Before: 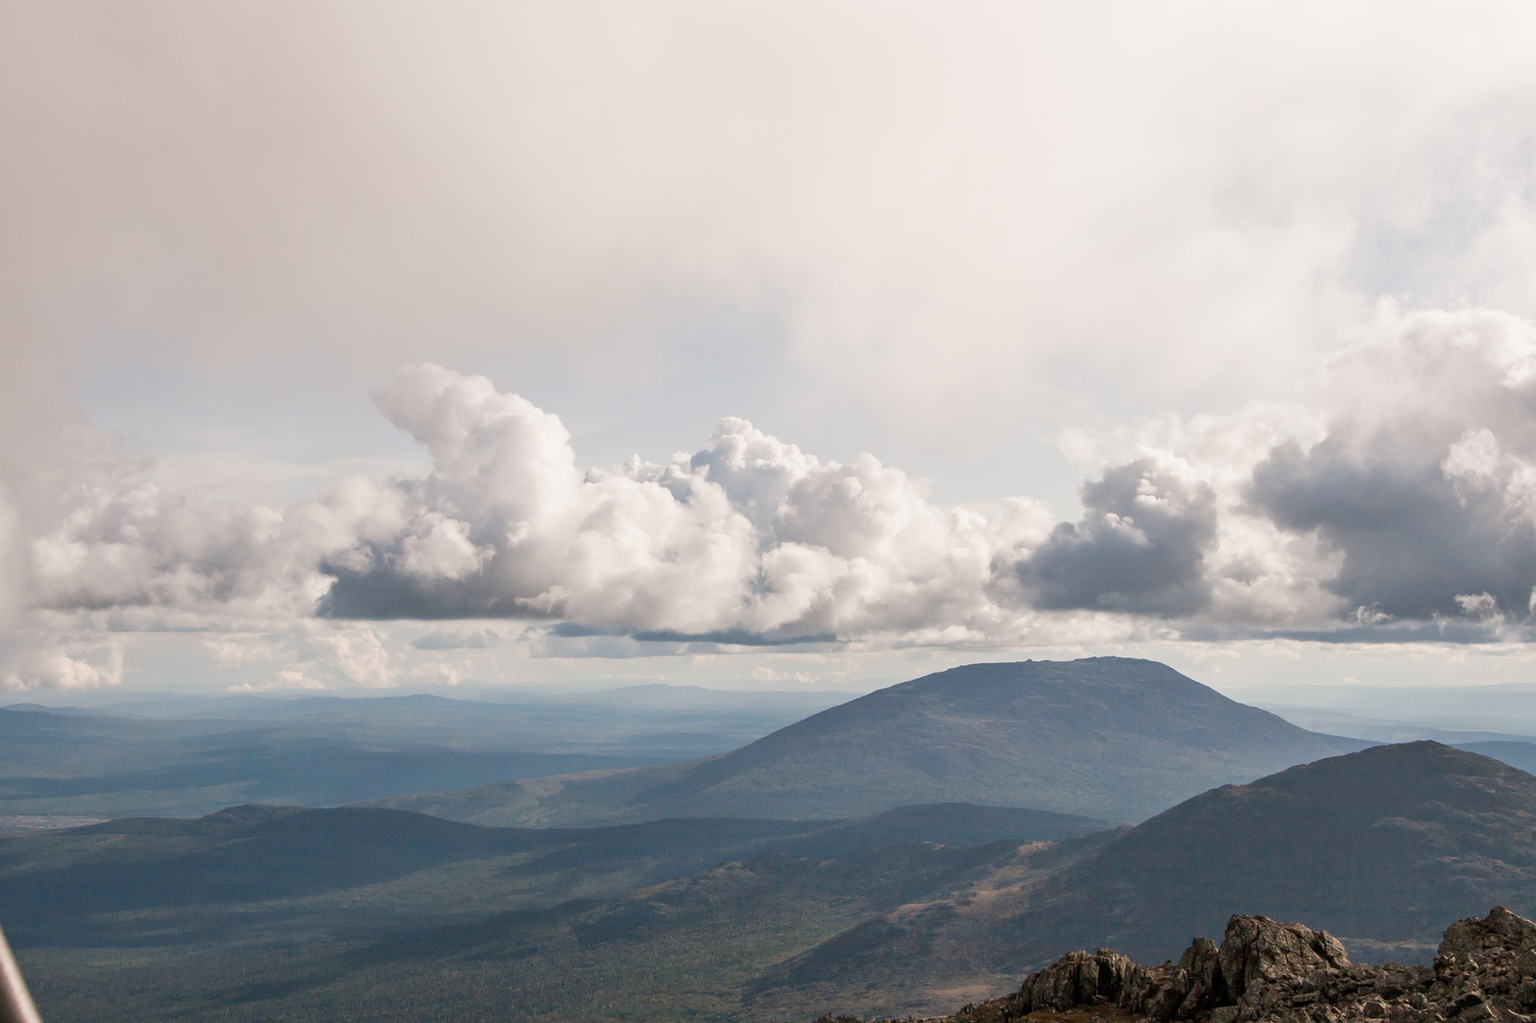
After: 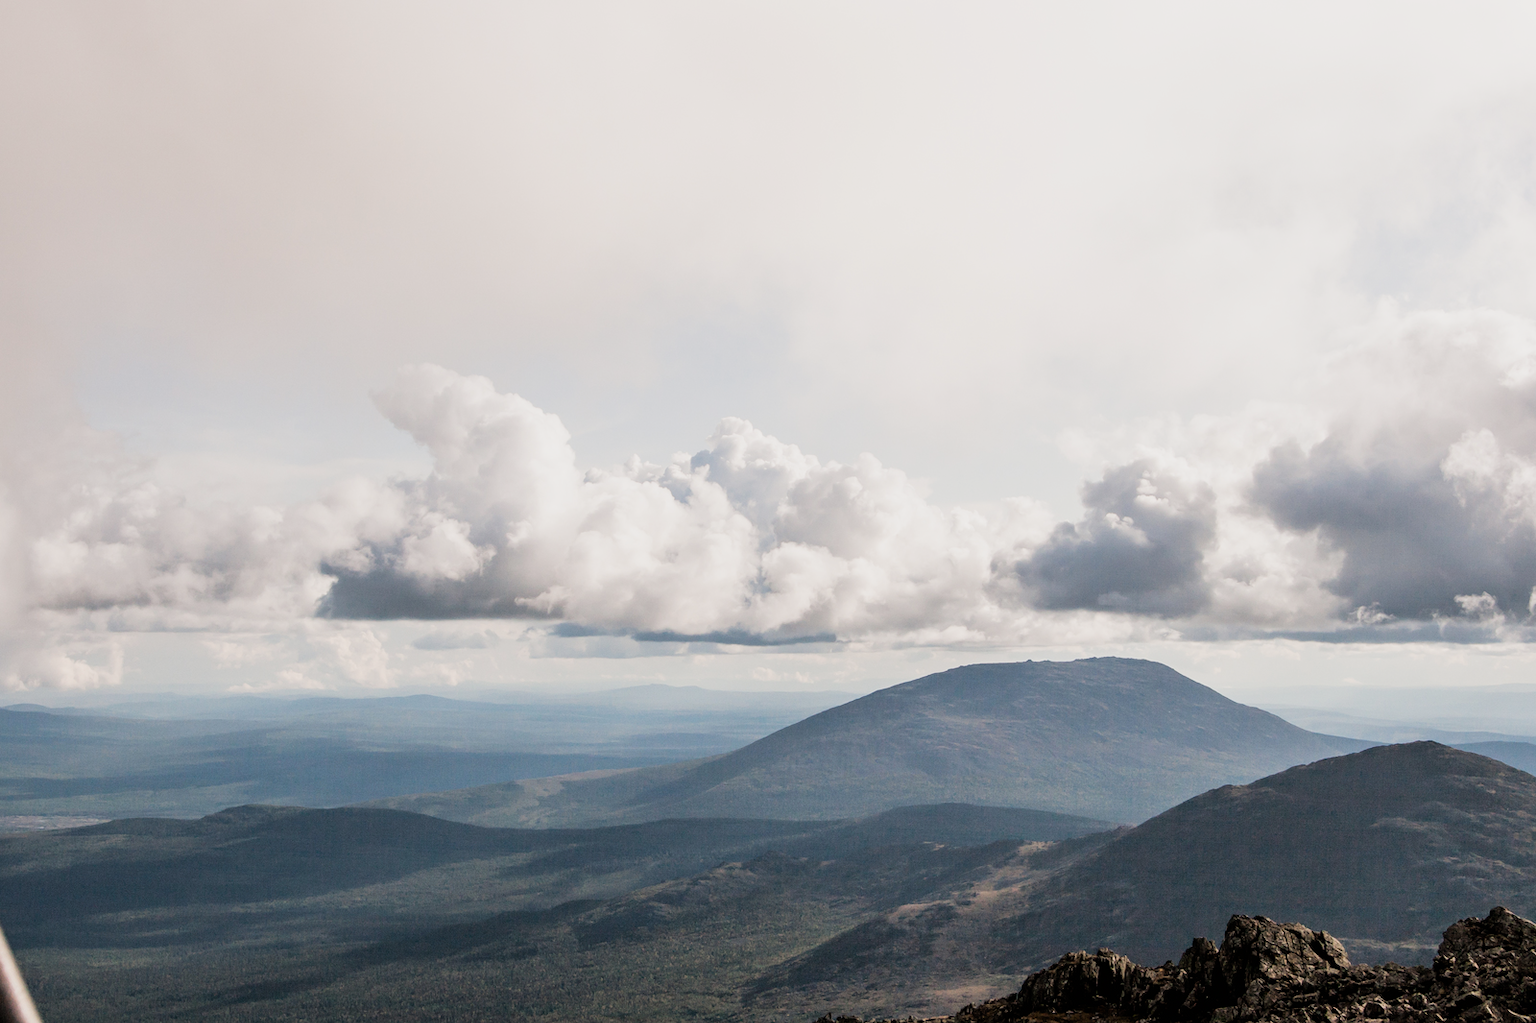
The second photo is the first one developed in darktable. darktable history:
exposure: black level correction 0, exposure 0.199 EV, compensate exposure bias true, compensate highlight preservation false
filmic rgb: black relative exposure -5.01 EV, white relative exposure 3.56 EV, hardness 3.17, contrast 1.298, highlights saturation mix -49.59%
